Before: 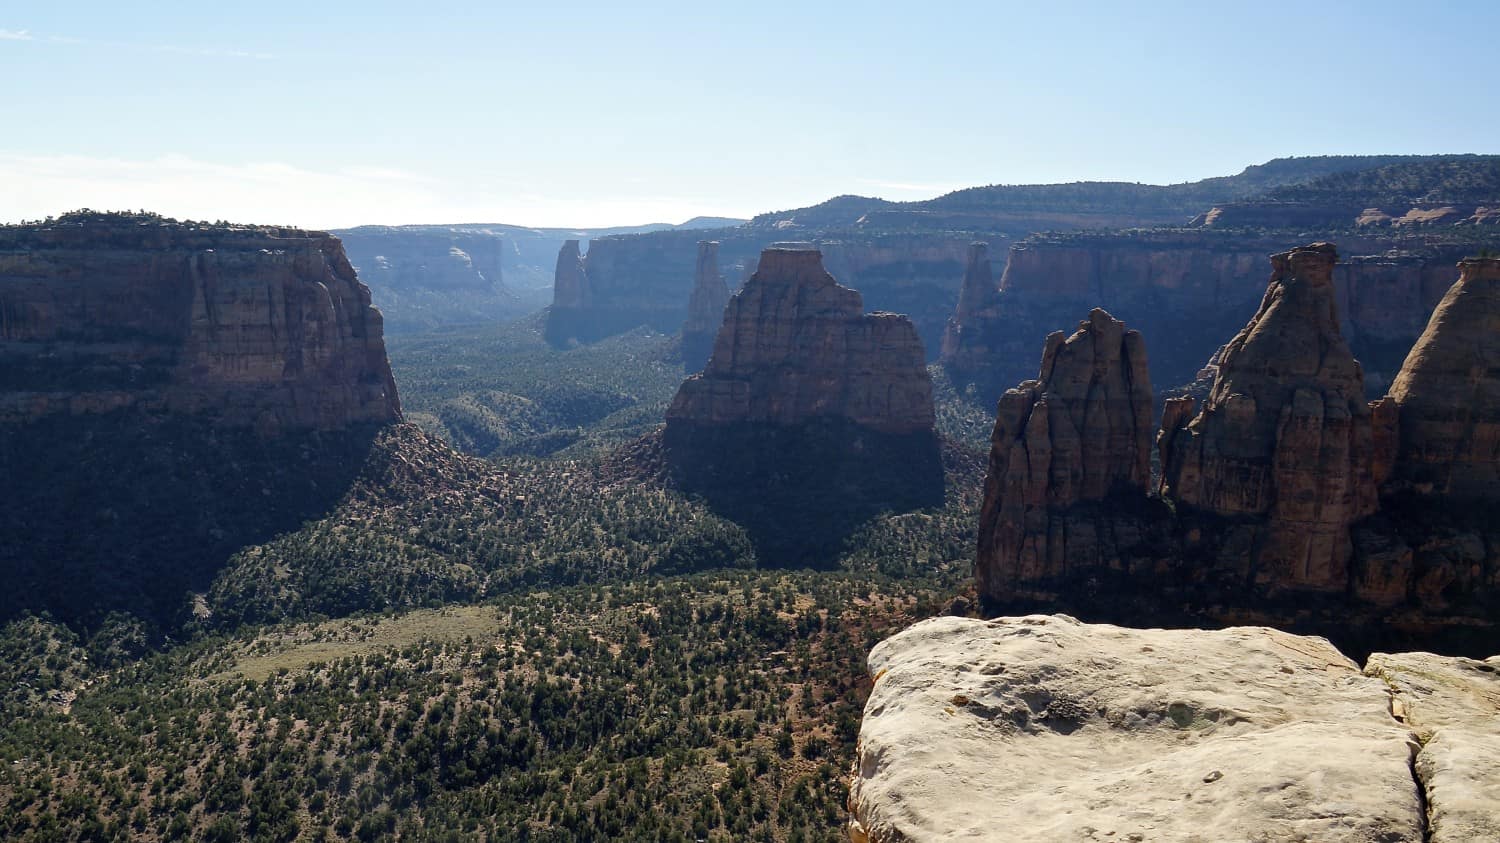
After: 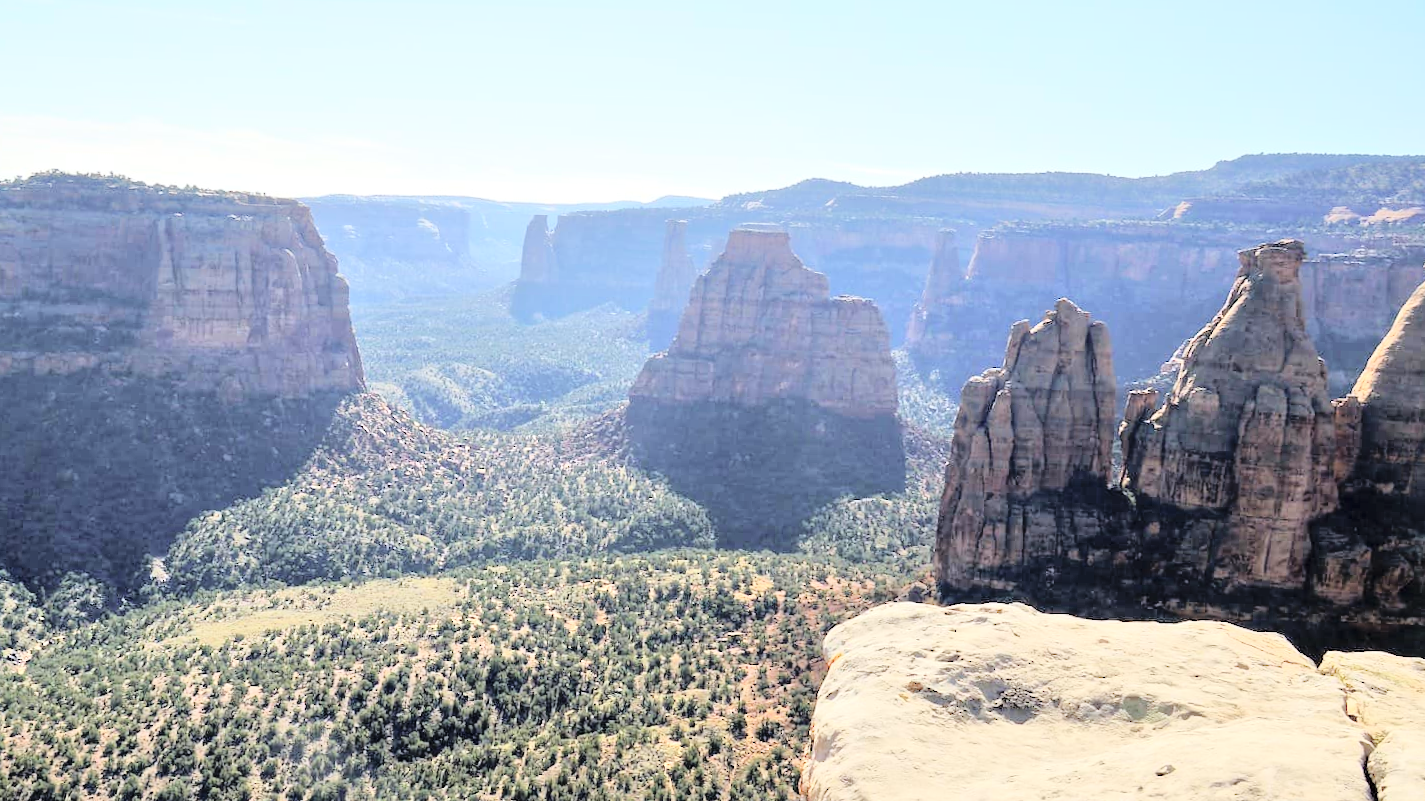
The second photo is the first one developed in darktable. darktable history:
tone curve: curves: ch0 [(0, 0) (0.169, 0.367) (0.635, 0.859) (1, 1)], color space Lab, independent channels, preserve colors none
crop and rotate: angle -1.69°
tone equalizer: -7 EV 0.15 EV, -6 EV 0.6 EV, -5 EV 1.15 EV, -4 EV 1.33 EV, -3 EV 1.15 EV, -2 EV 0.6 EV, -1 EV 0.15 EV, mask exposure compensation -0.5 EV
